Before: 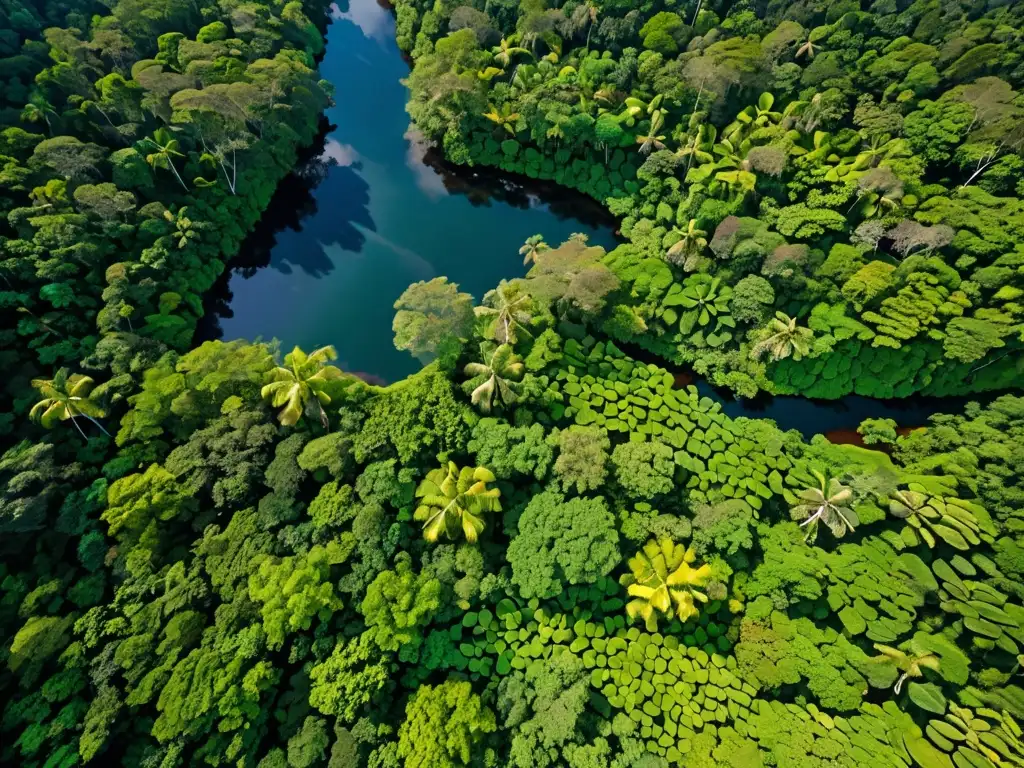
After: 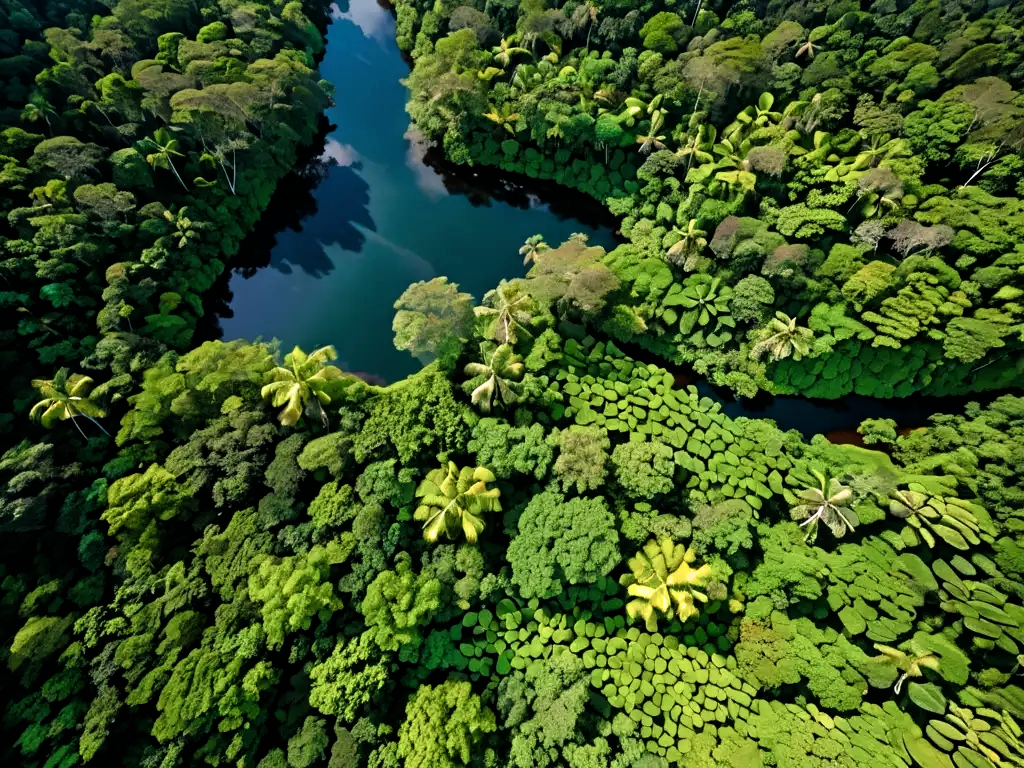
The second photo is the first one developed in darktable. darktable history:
filmic rgb: black relative exposure -8.03 EV, white relative exposure 2.34 EV, hardness 6.57
